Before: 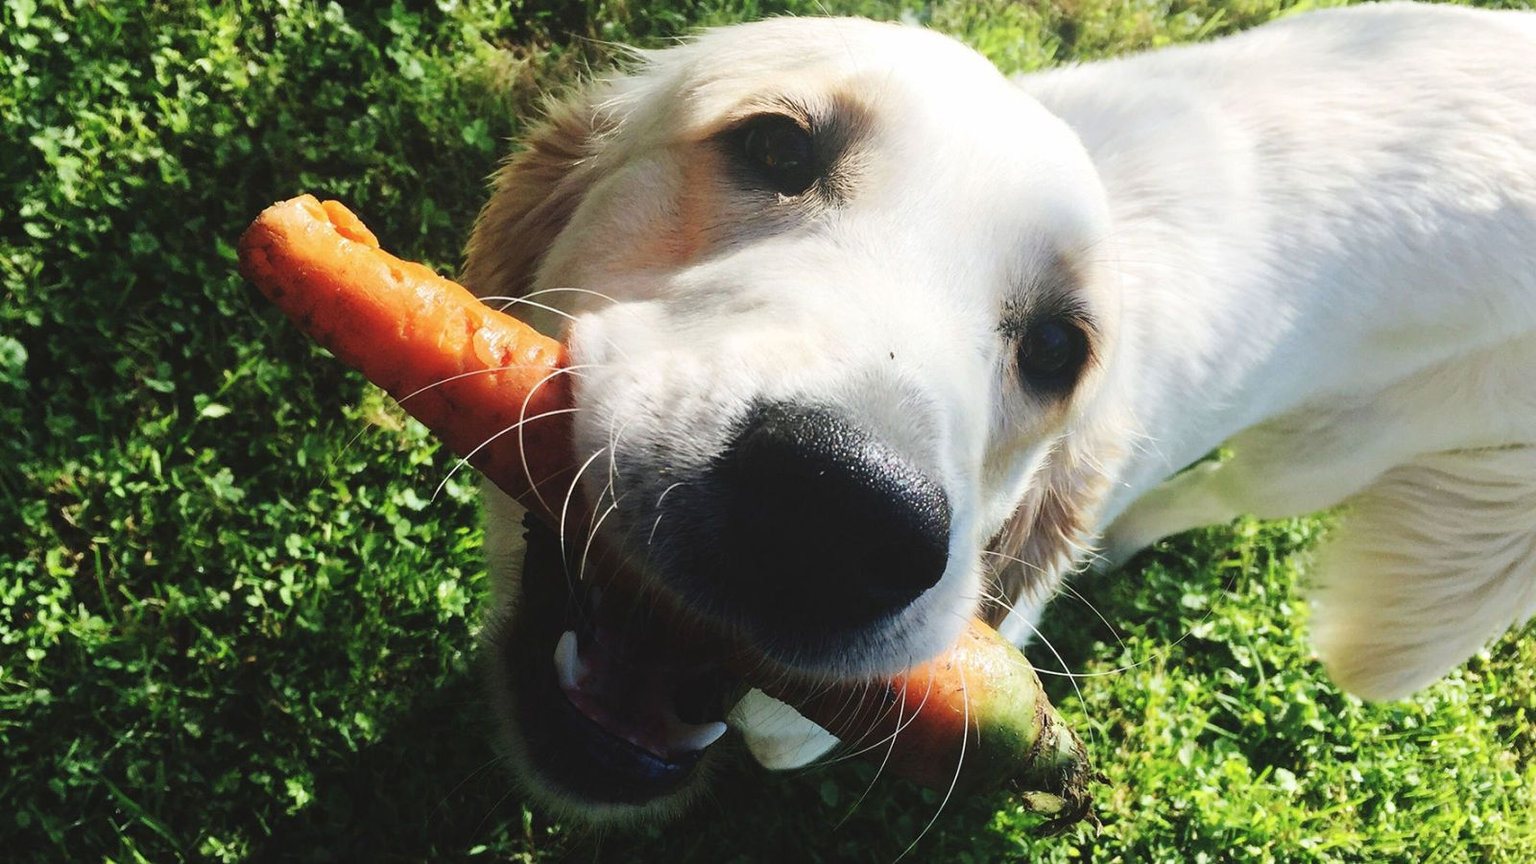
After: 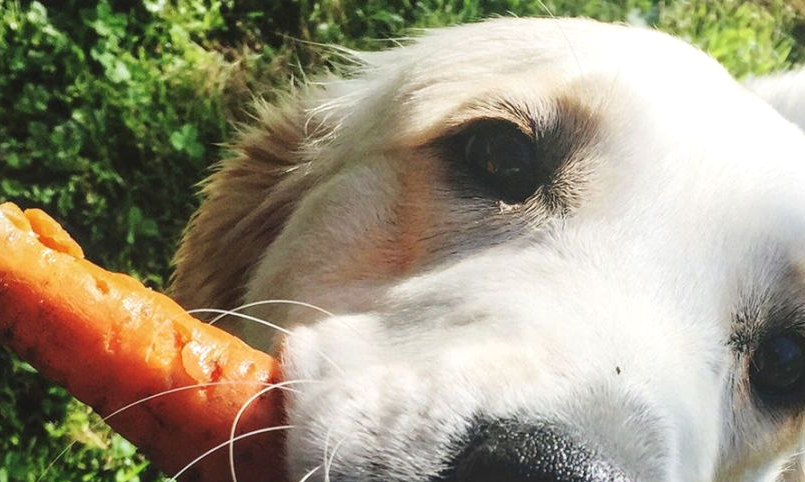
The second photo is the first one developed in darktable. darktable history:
local contrast: on, module defaults
crop: left 19.442%, right 30.204%, bottom 46.377%
